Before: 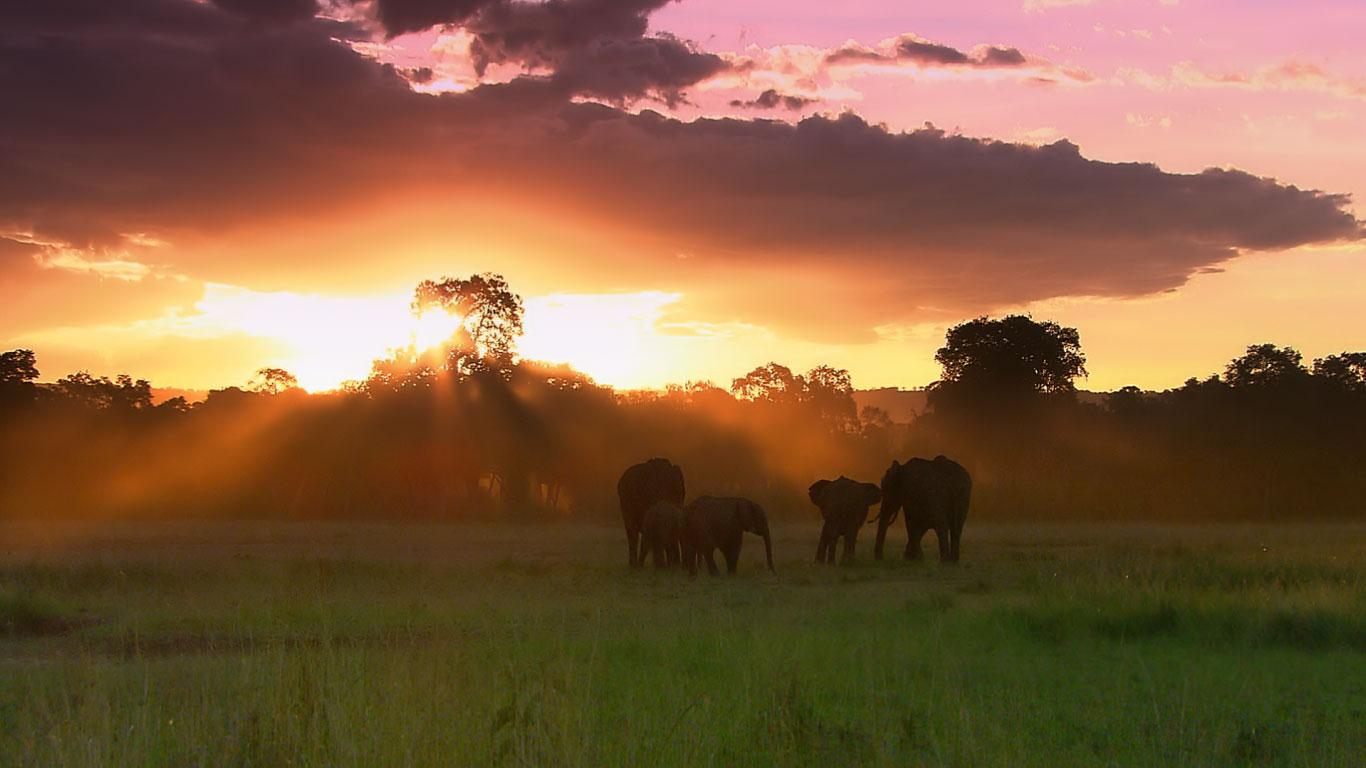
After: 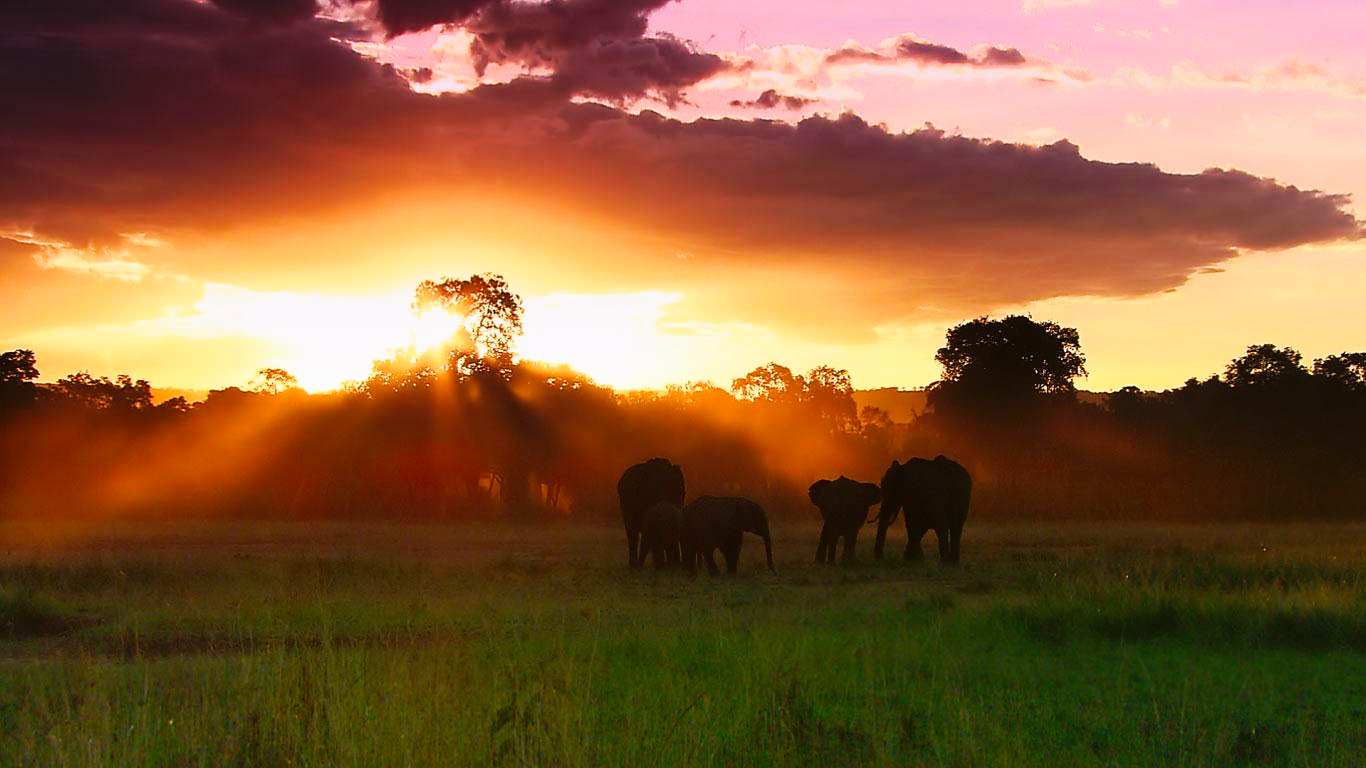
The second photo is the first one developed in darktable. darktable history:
base curve: curves: ch0 [(0, 0) (0.036, 0.025) (0.121, 0.166) (0.206, 0.329) (0.605, 0.79) (1, 1)], preserve colors none
haze removal: compatibility mode true, adaptive false
